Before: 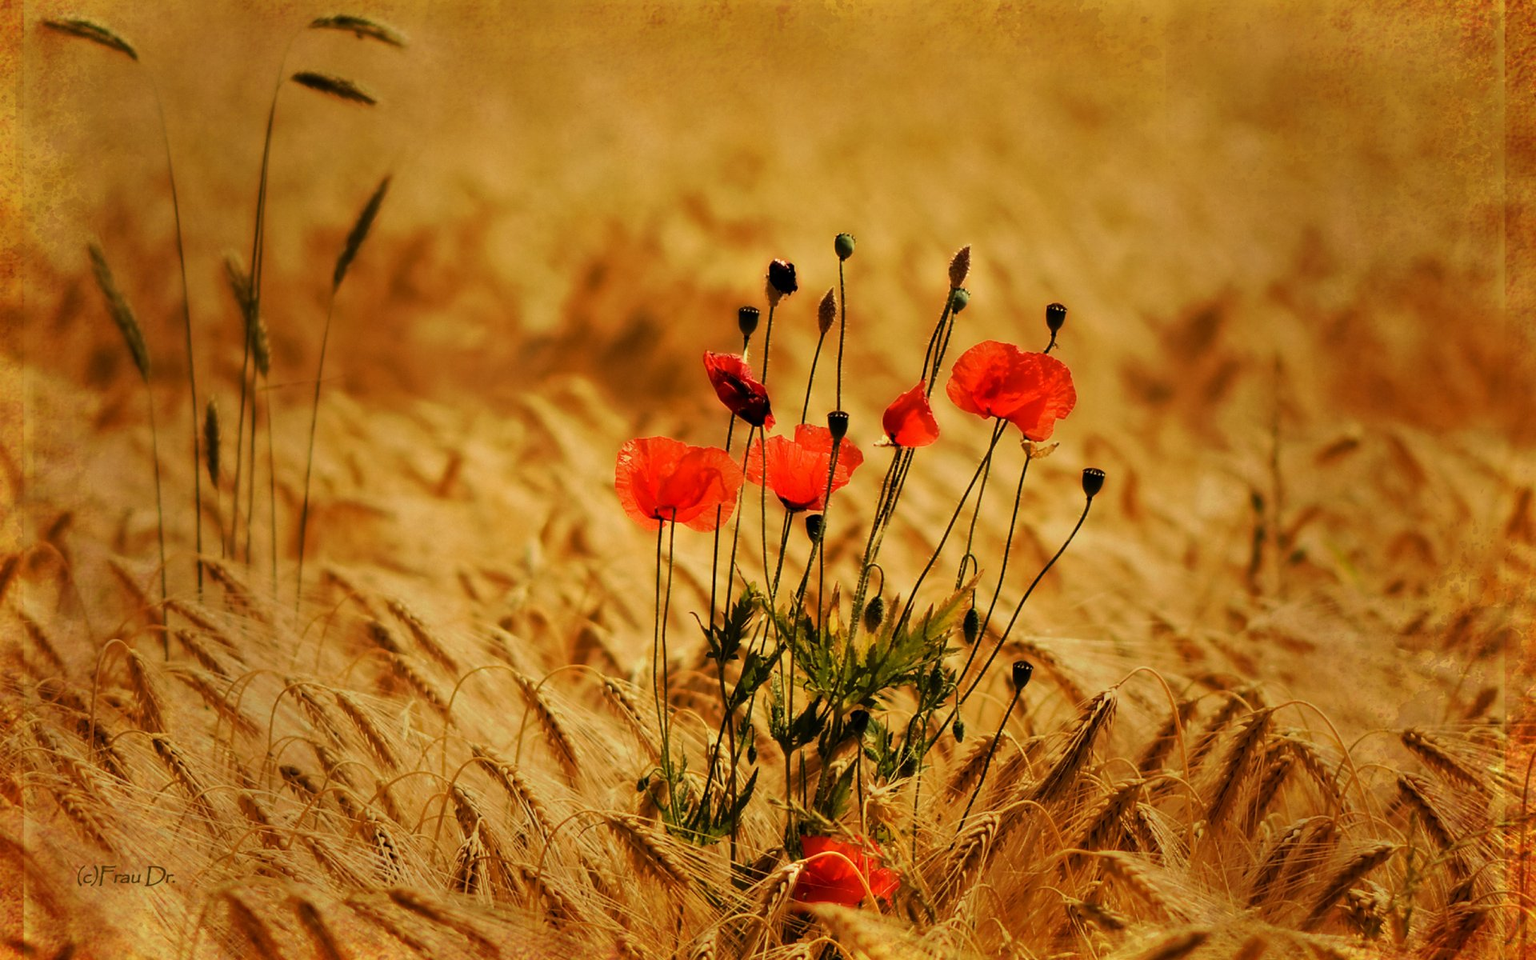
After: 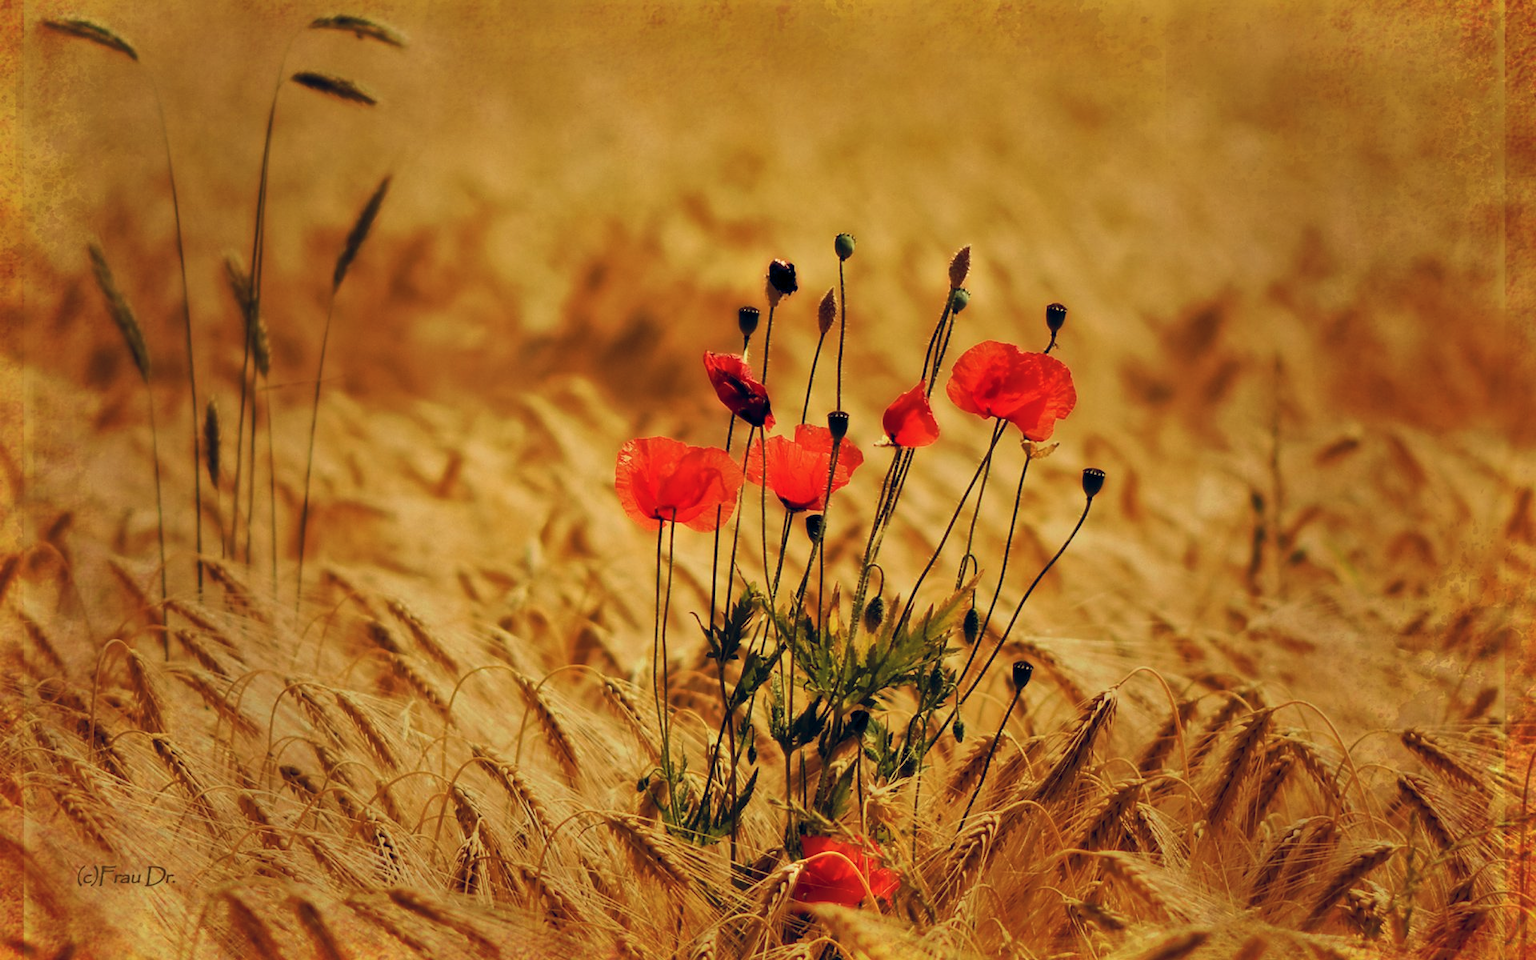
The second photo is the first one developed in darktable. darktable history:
color balance rgb: shadows lift › chroma 3.88%, shadows lift › hue 88.52°, power › hue 214.65°, global offset › chroma 0.1%, global offset › hue 252.4°, contrast 4.45%
shadows and highlights: on, module defaults
white balance: red 0.988, blue 1.017
